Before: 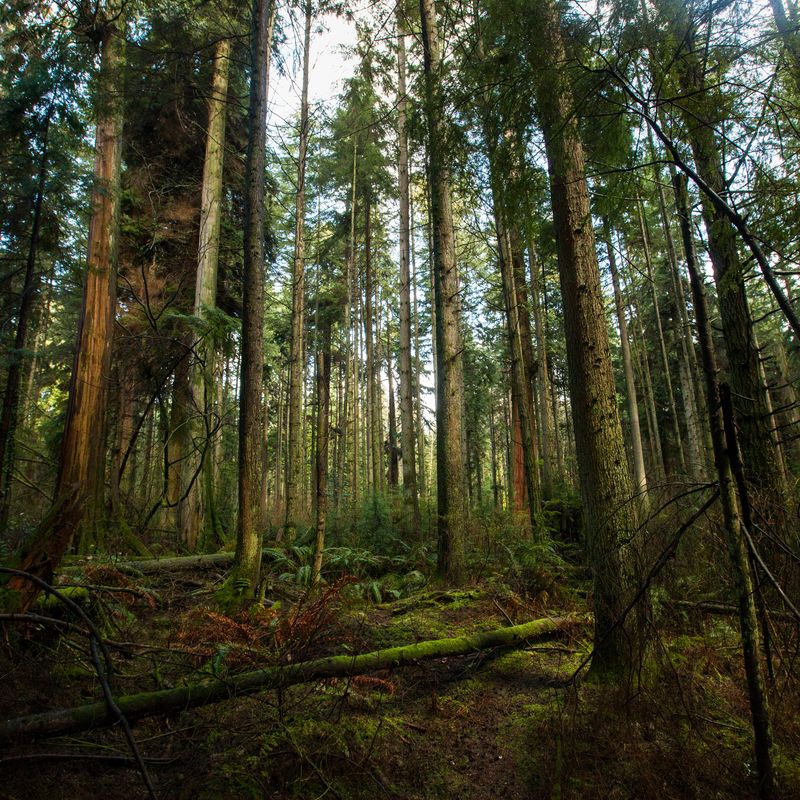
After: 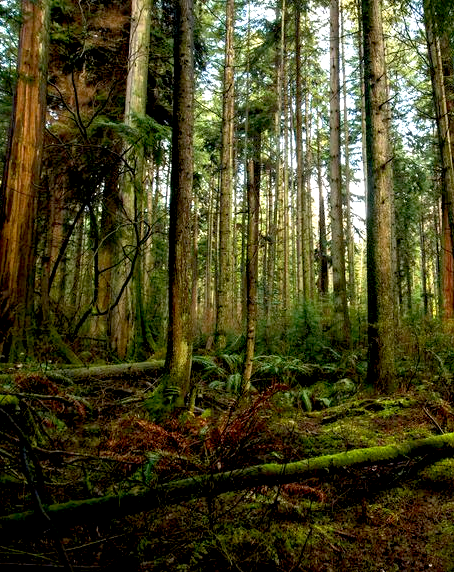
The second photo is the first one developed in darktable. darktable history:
crop: left 8.868%, top 24.046%, right 34.357%, bottom 4.442%
exposure: black level correction 0, exposure 0.499 EV, compensate exposure bias true, compensate highlight preservation false
base curve: curves: ch0 [(0.017, 0) (0.425, 0.441) (0.844, 0.933) (1, 1)], preserve colors none
